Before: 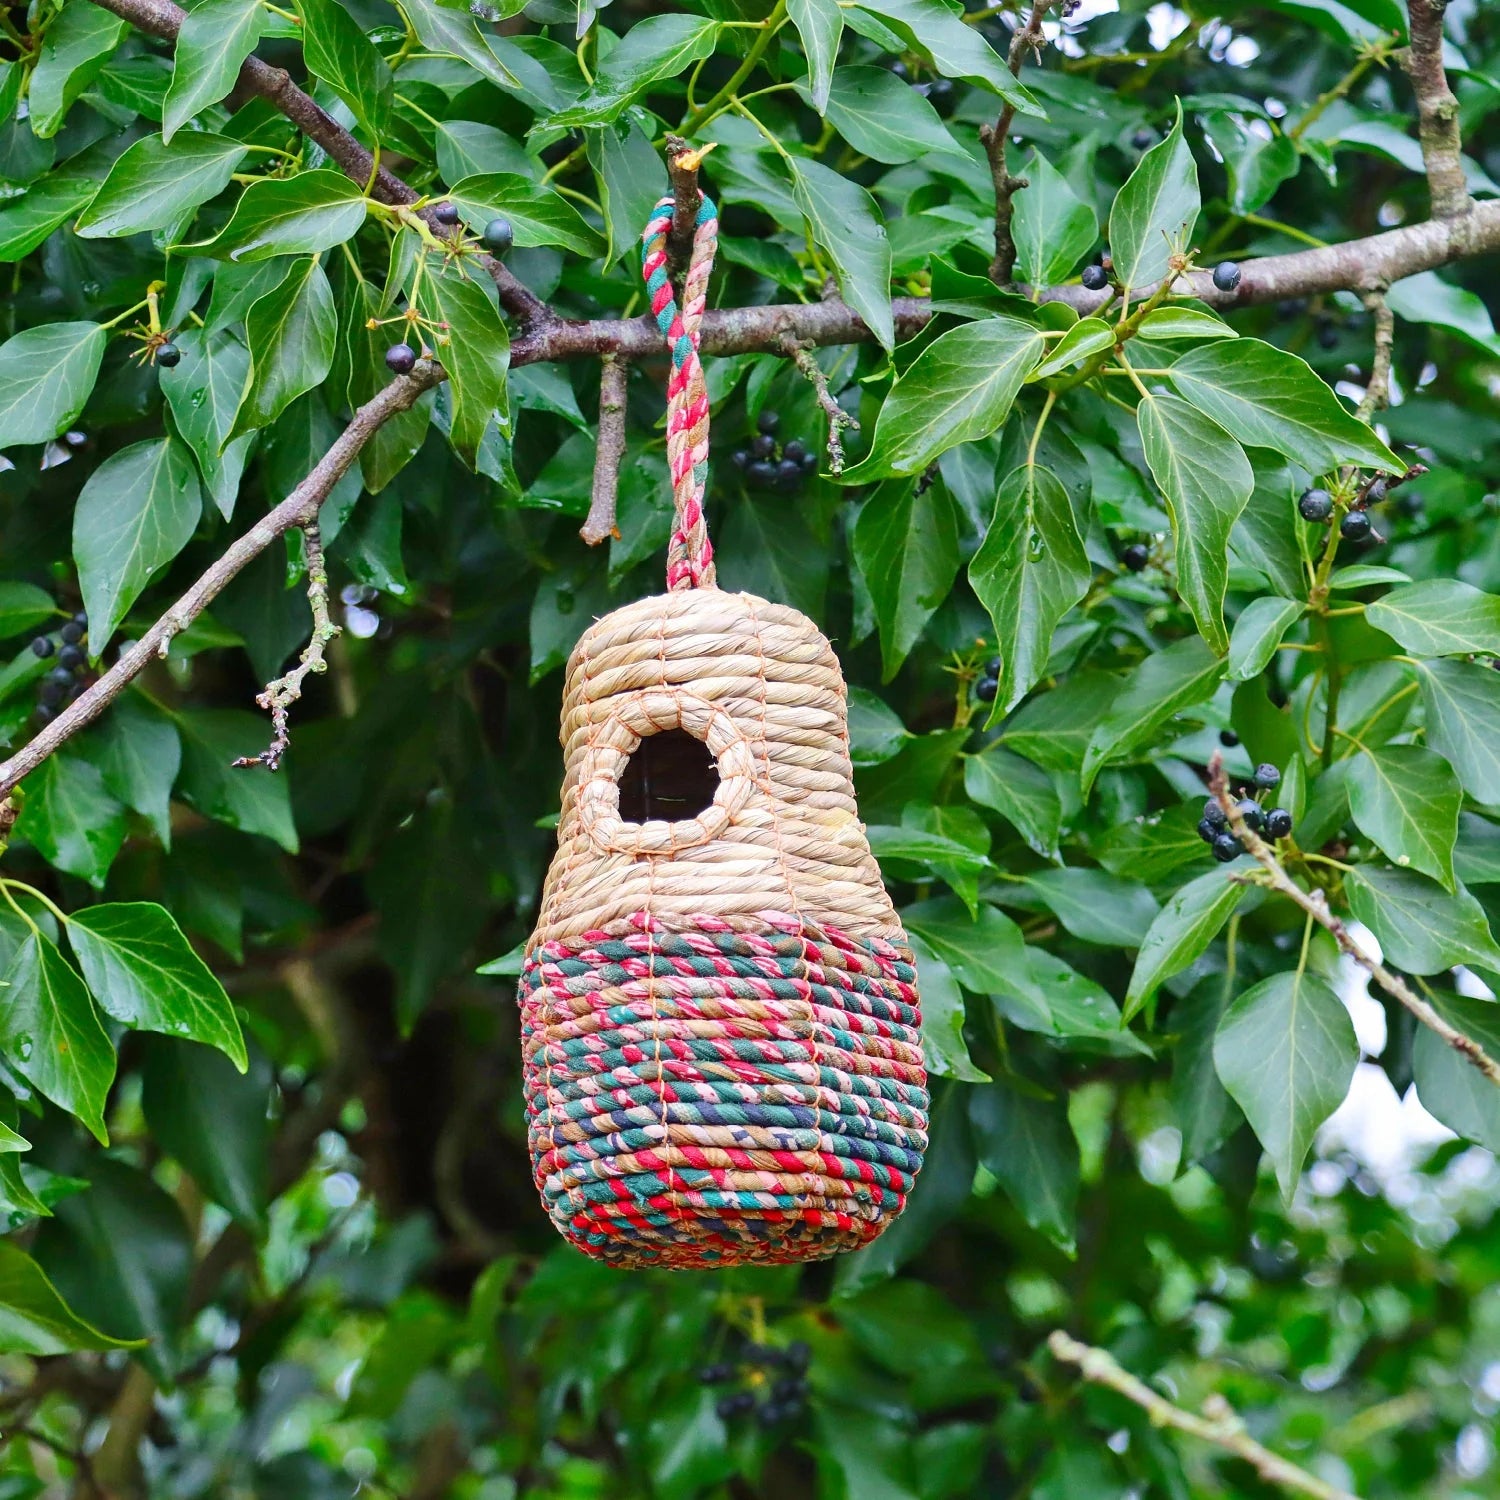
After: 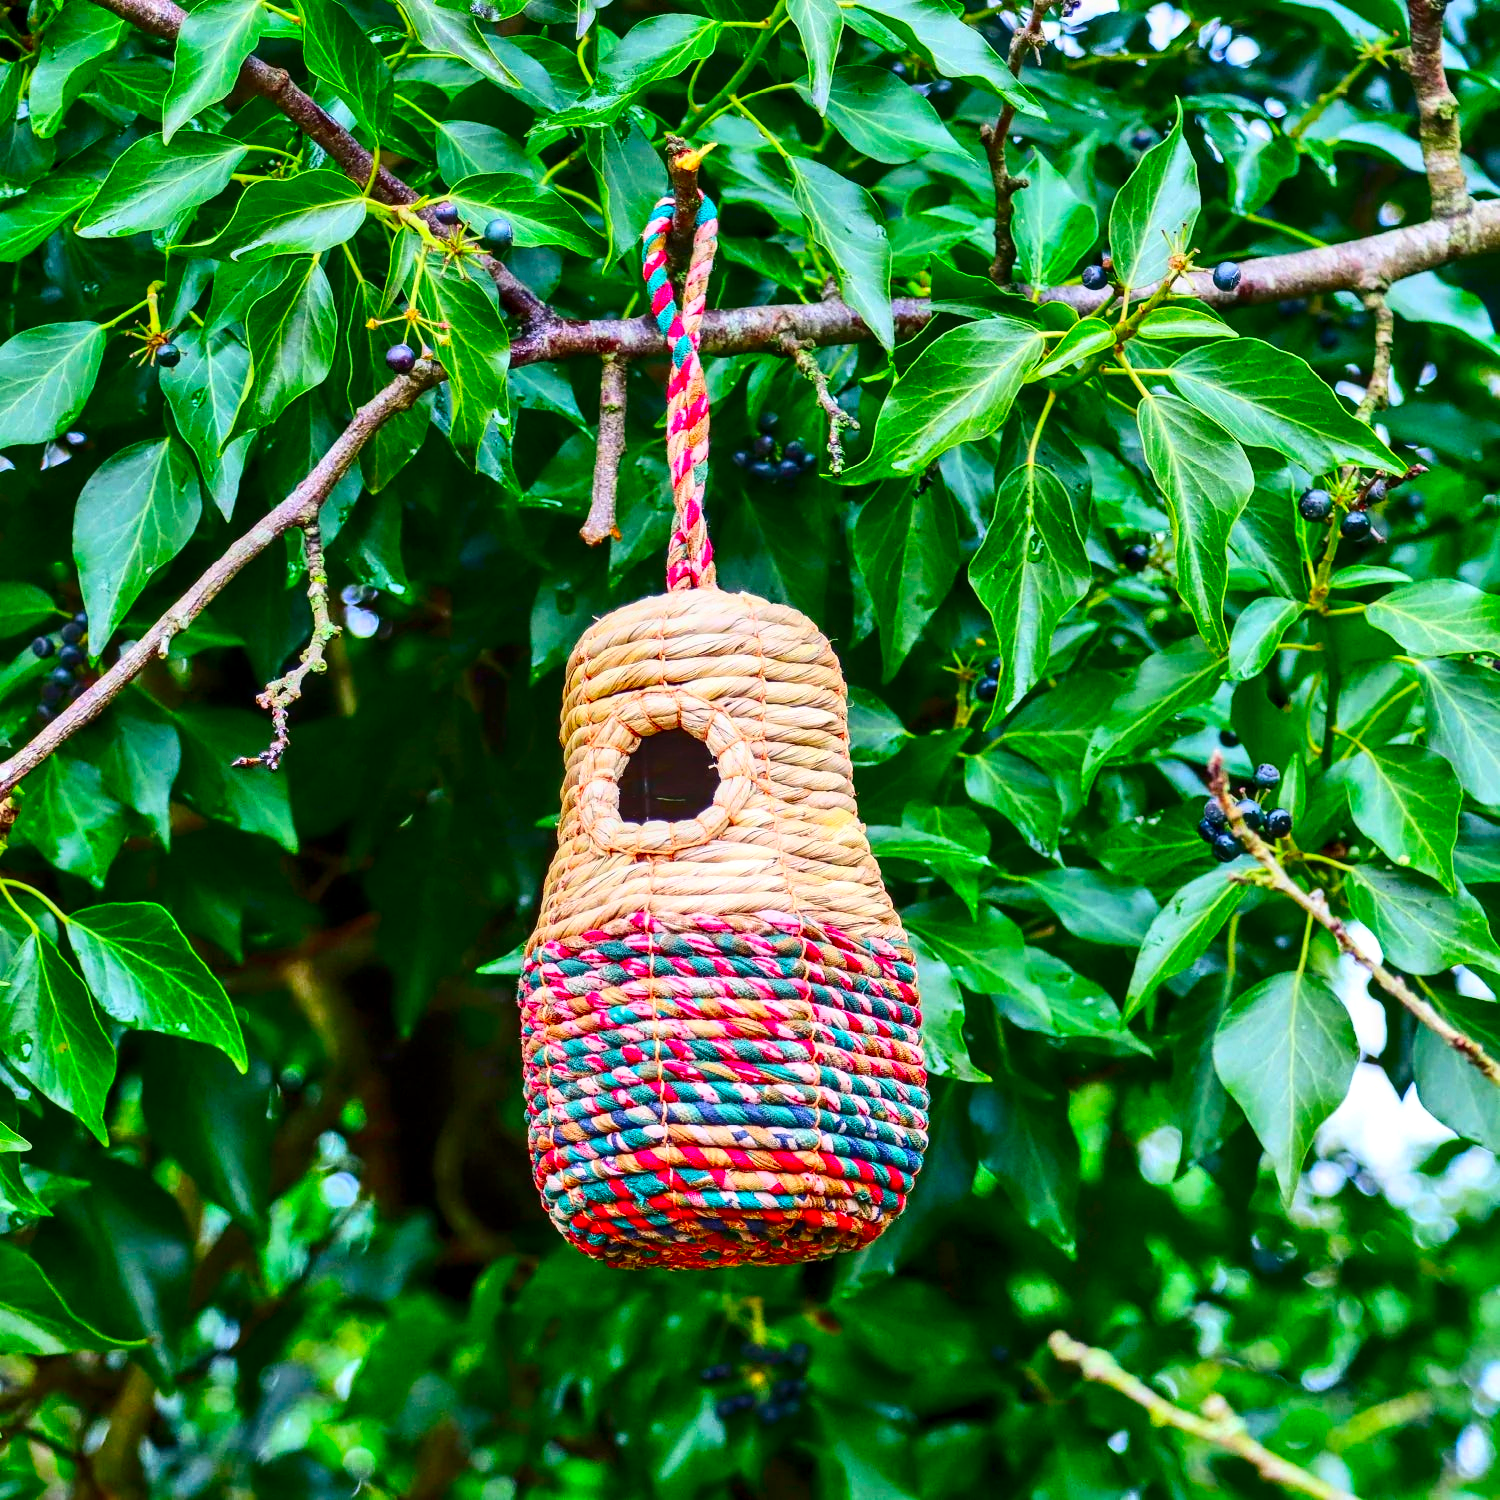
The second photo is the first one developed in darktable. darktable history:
contrast brightness saturation: contrast 0.26, brightness 0.02, saturation 0.87
local contrast: detail 130%
